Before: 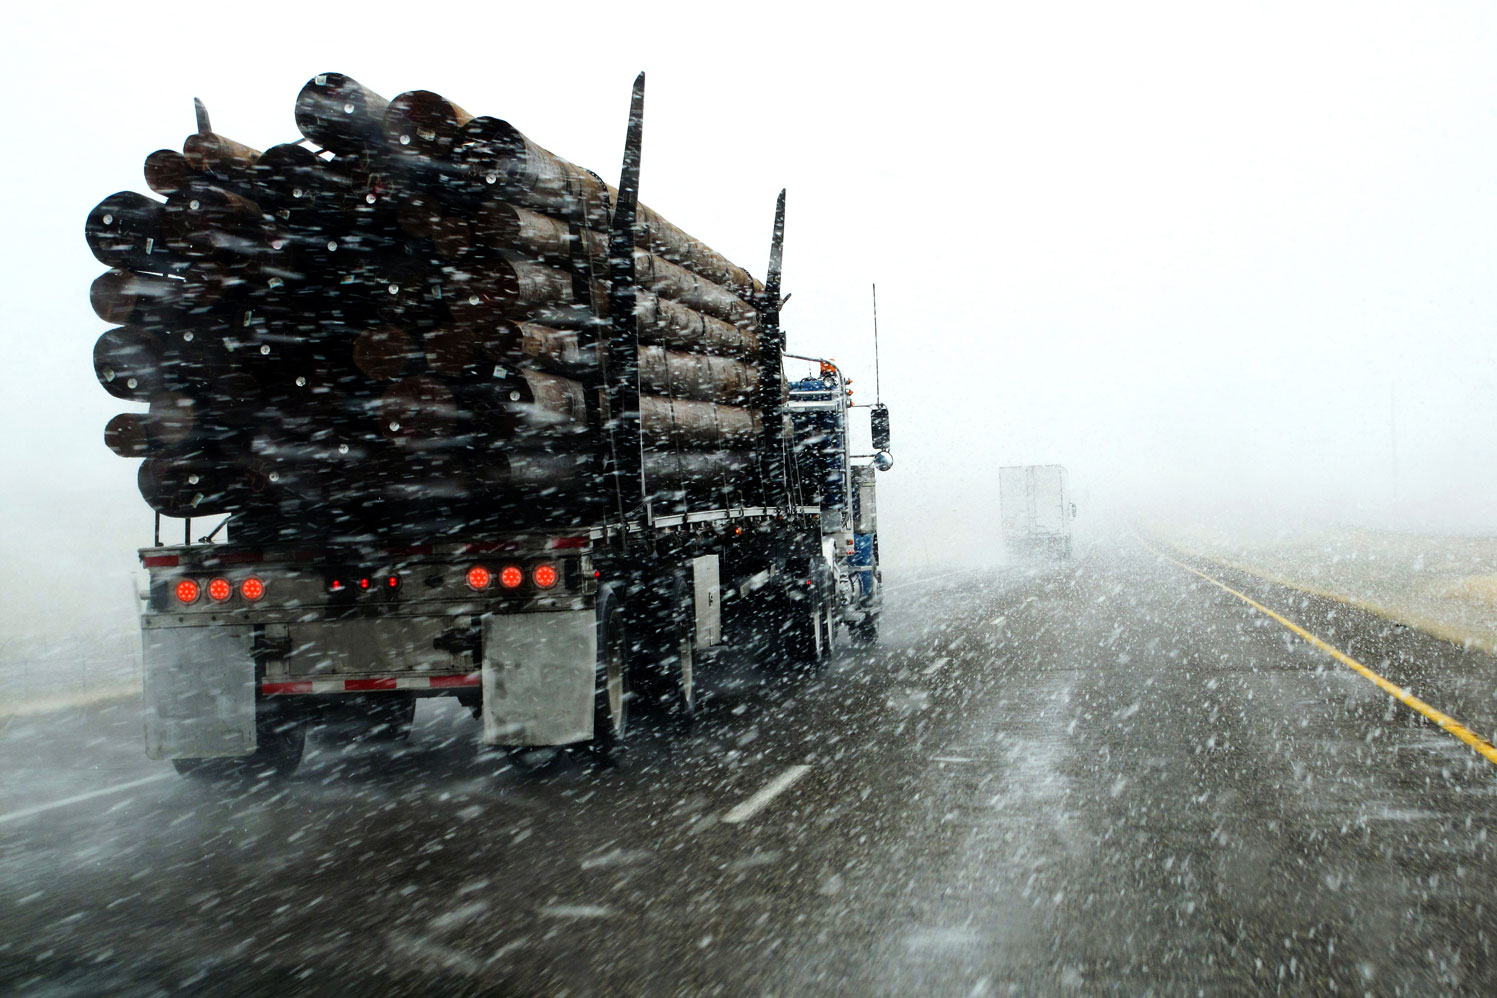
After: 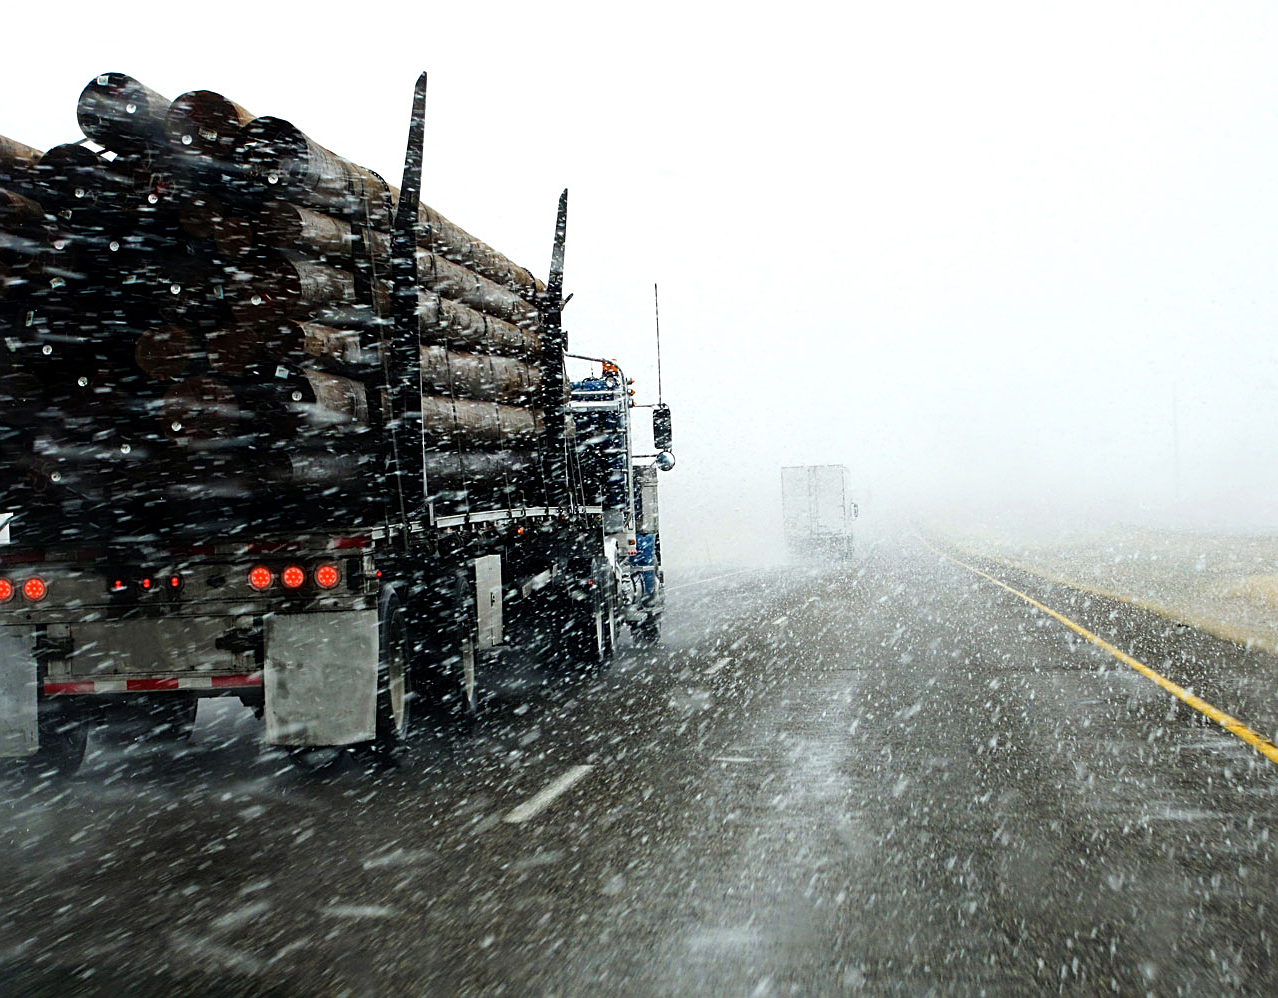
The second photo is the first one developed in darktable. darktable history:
sharpen: on, module defaults
crop and rotate: left 14.584%
